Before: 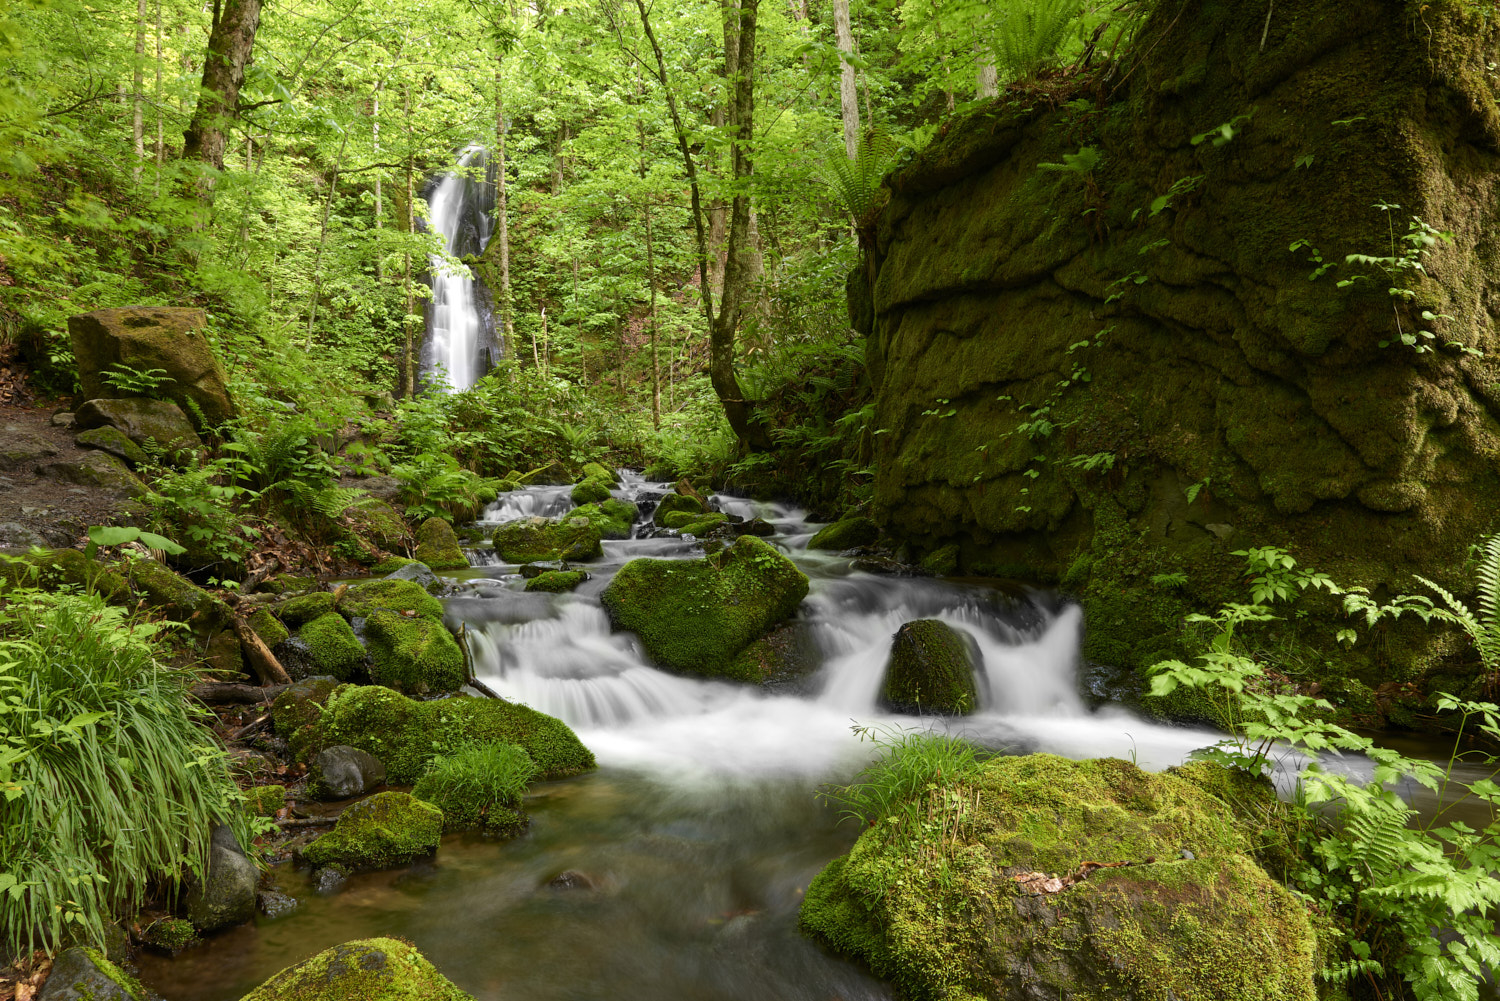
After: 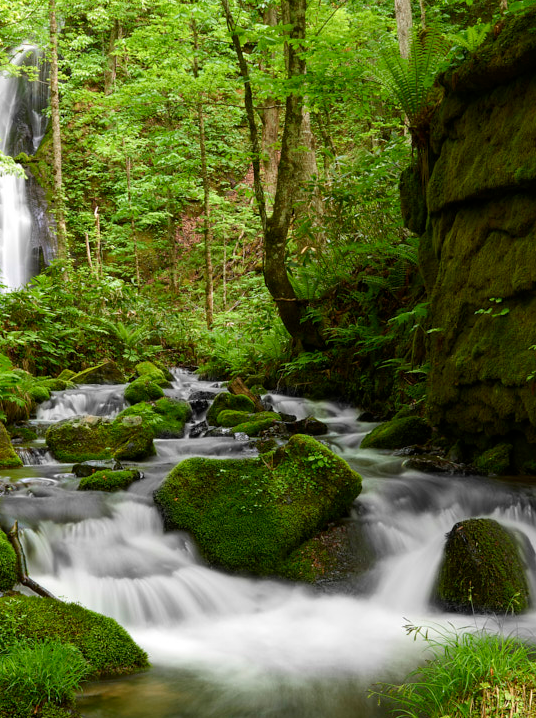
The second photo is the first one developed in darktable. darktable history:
crop and rotate: left 29.847%, top 10.259%, right 34.396%, bottom 17.975%
